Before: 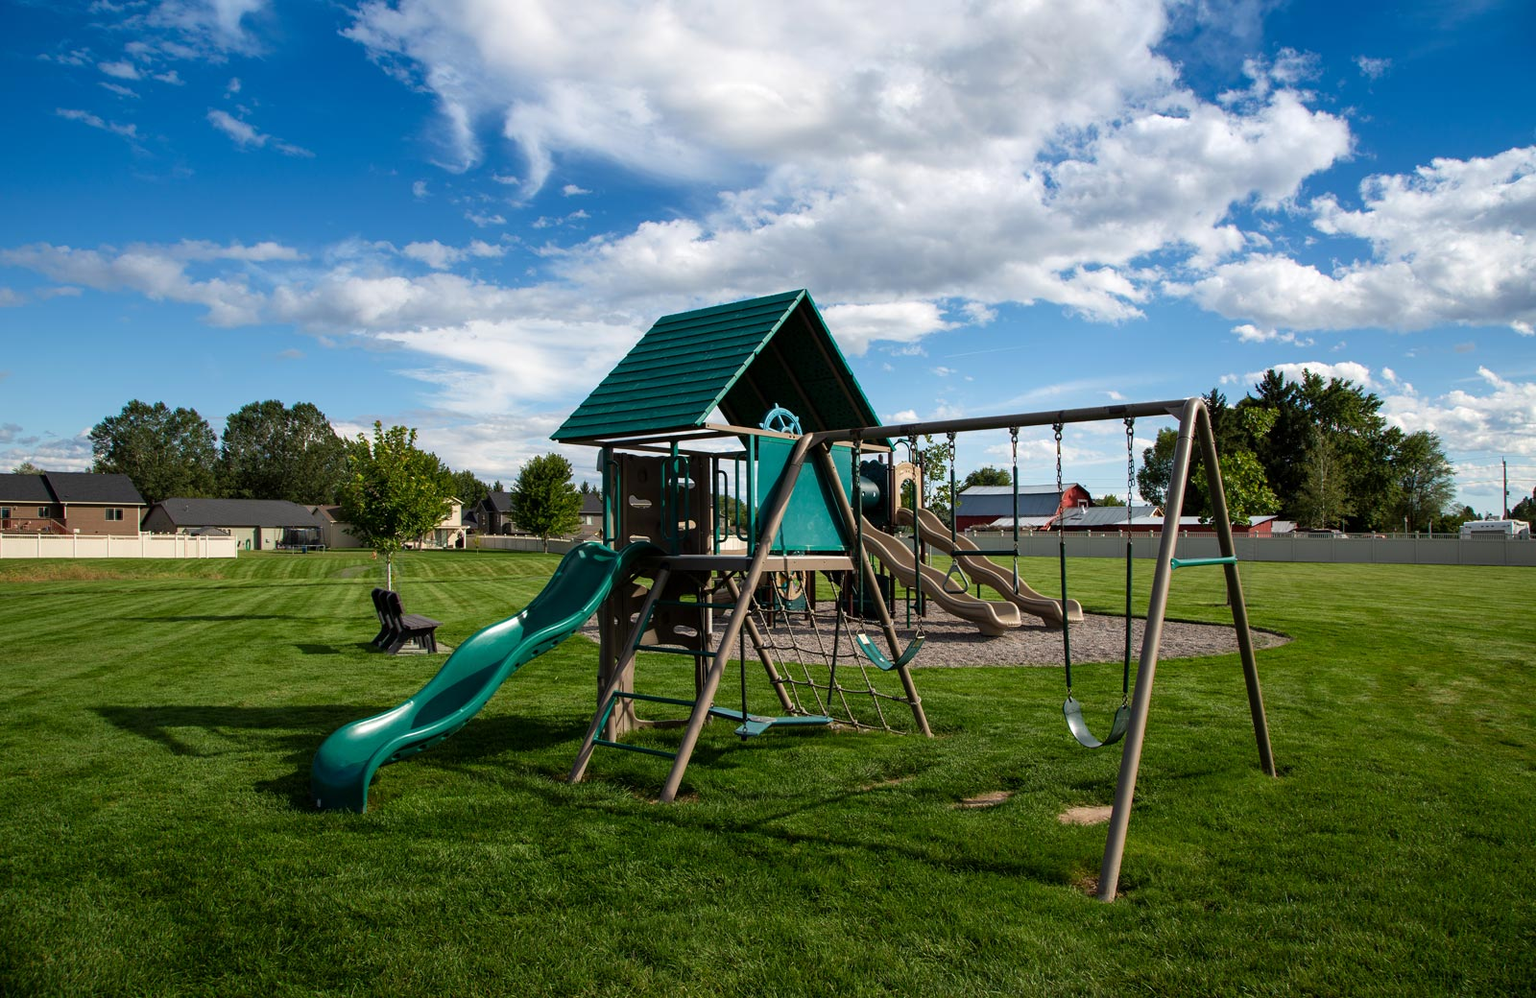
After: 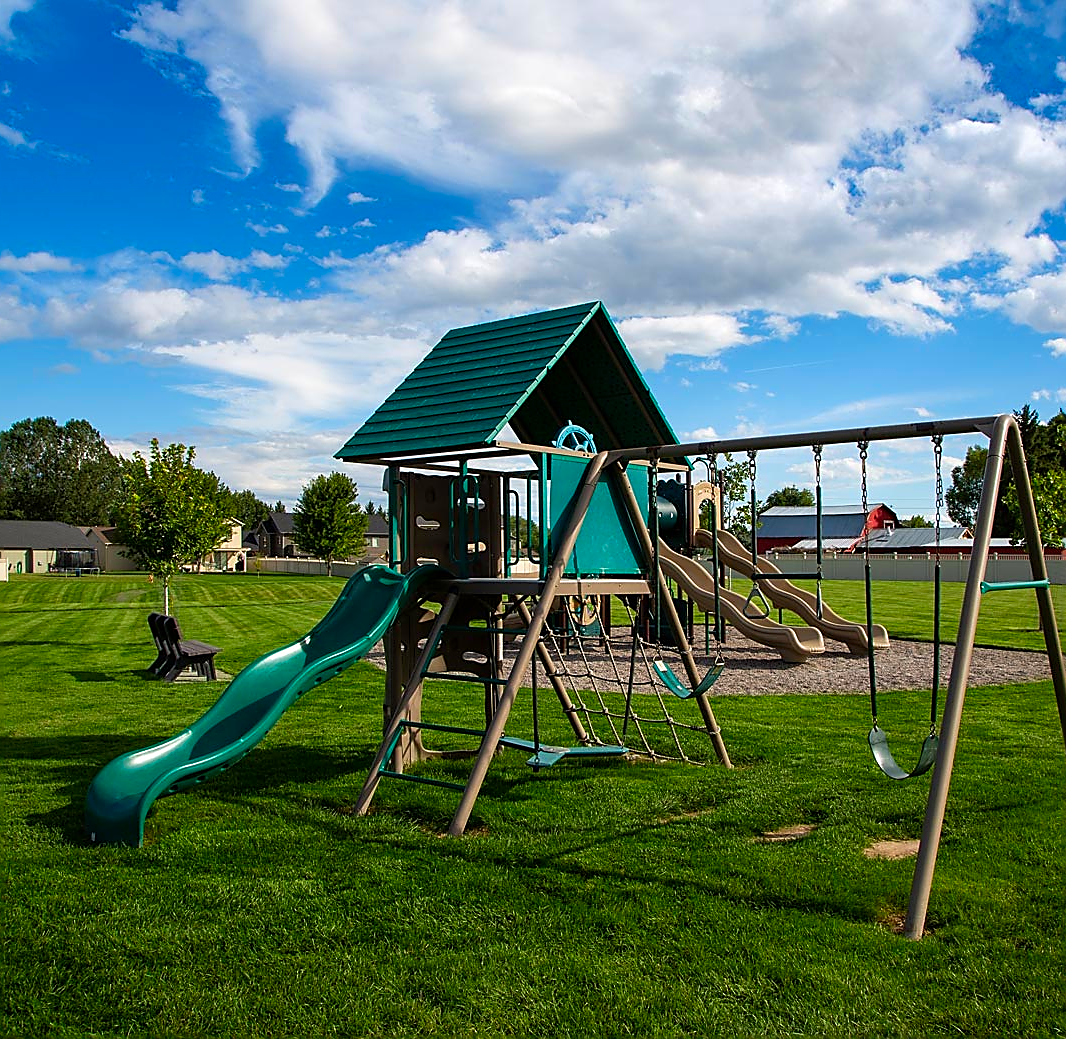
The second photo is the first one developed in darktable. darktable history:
color correction: saturation 1.34
crop and rotate: left 15.055%, right 18.278%
sharpen: radius 1.4, amount 1.25, threshold 0.7
